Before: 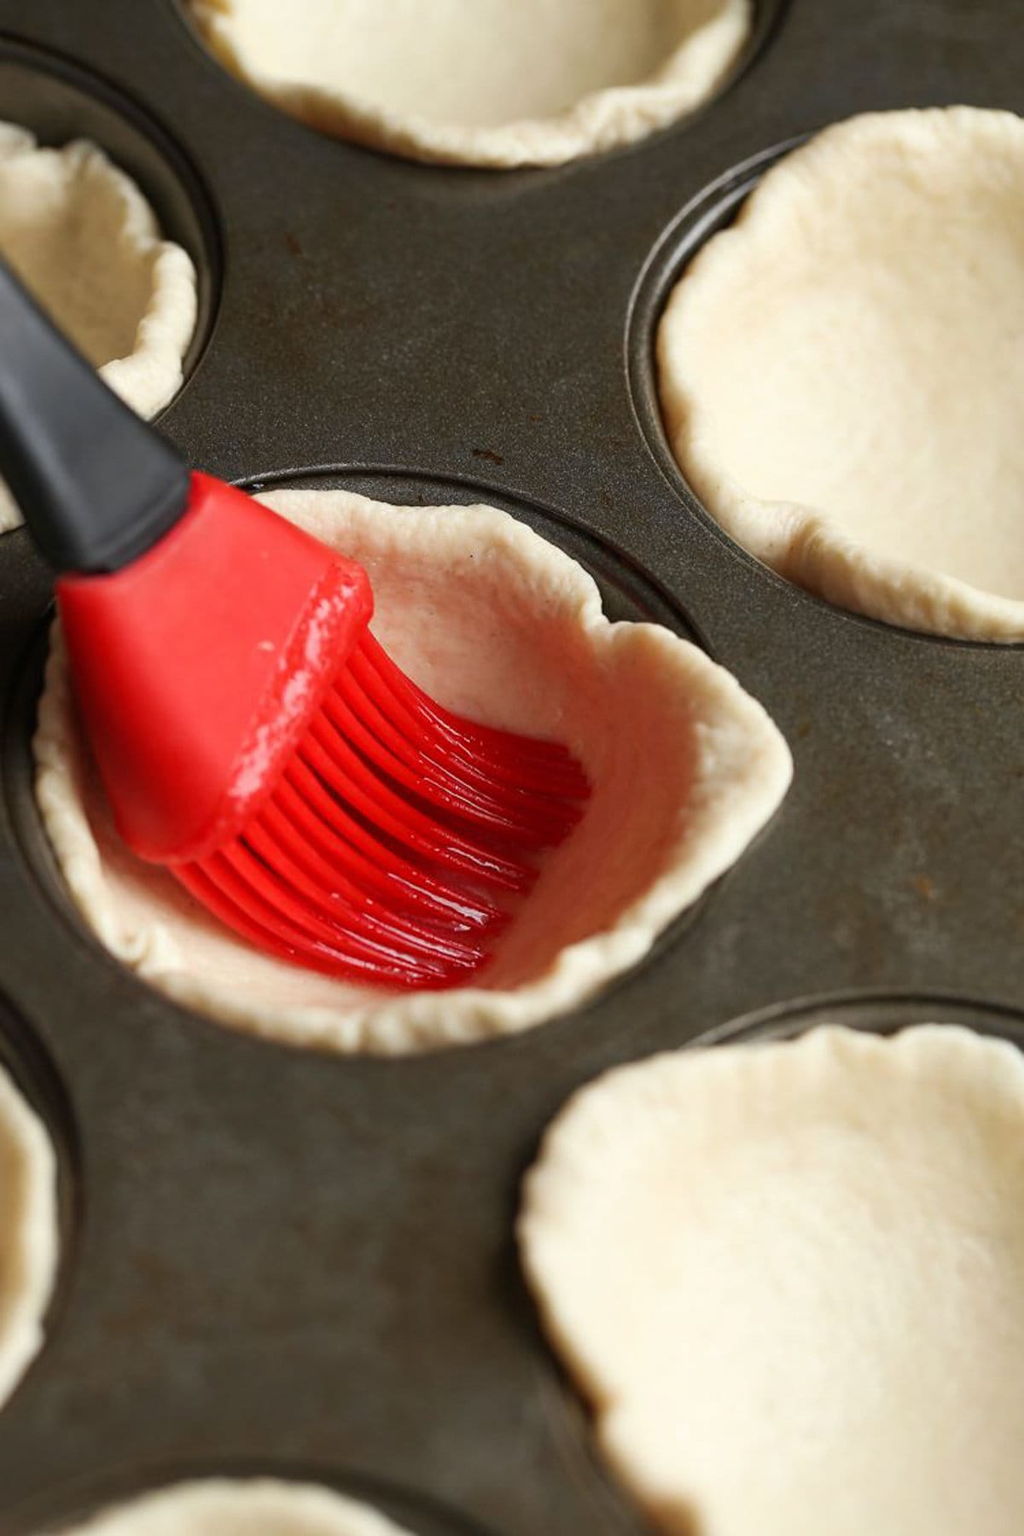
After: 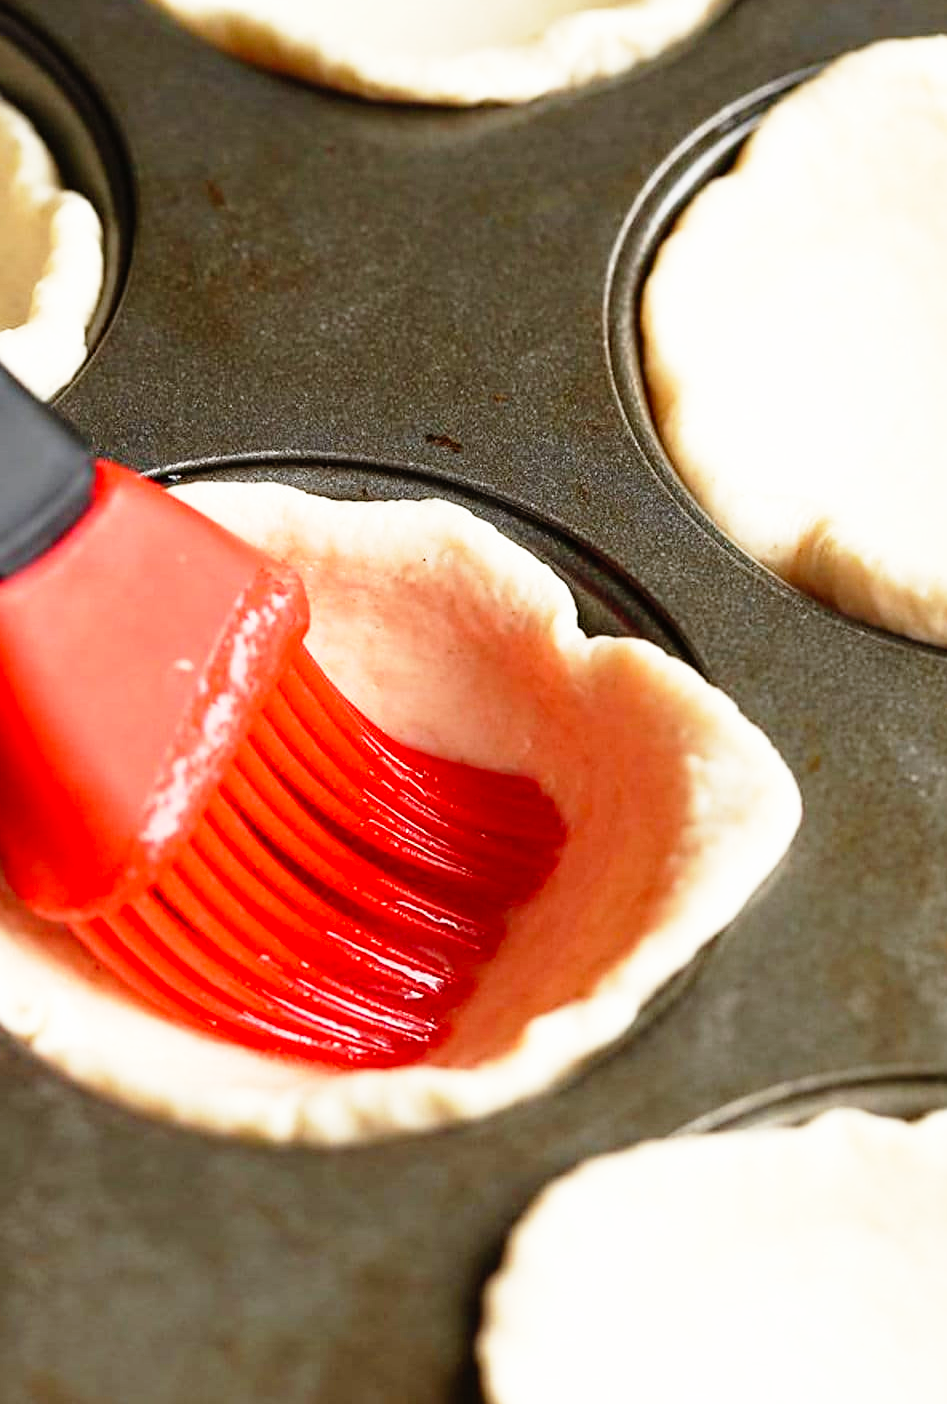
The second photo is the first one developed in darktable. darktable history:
crop and rotate: left 10.702%, top 5.129%, right 10.318%, bottom 16.845%
base curve: curves: ch0 [(0, 0) (0.012, 0.01) (0.073, 0.168) (0.31, 0.711) (0.645, 0.957) (1, 1)], preserve colors none
sharpen: amount 0.203
